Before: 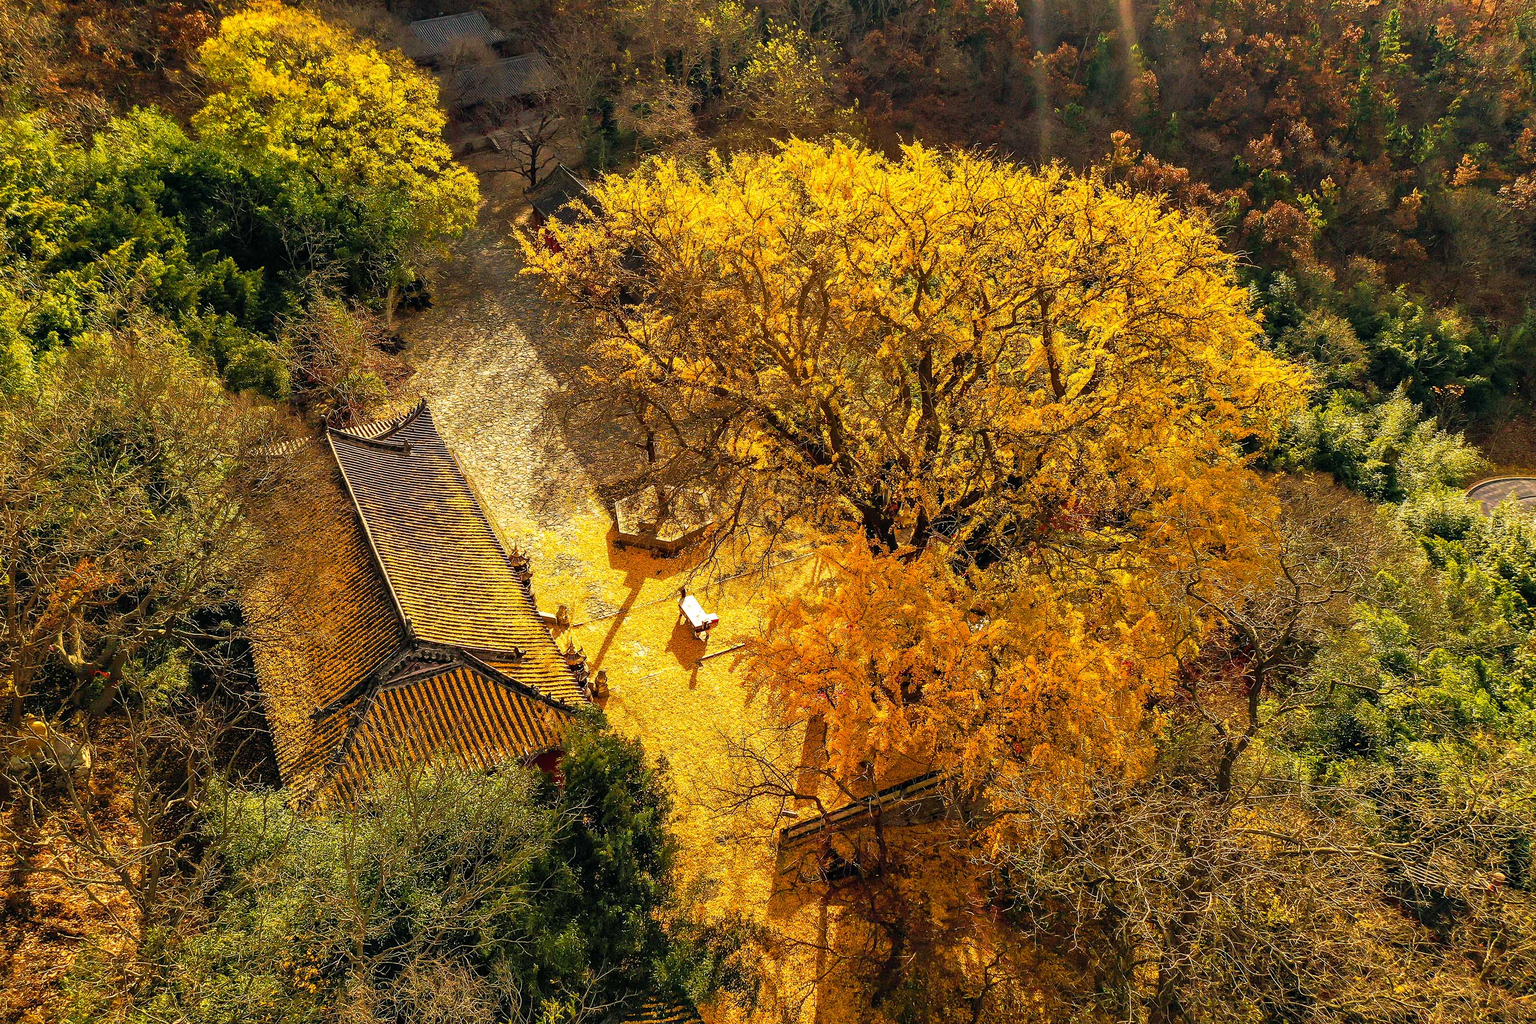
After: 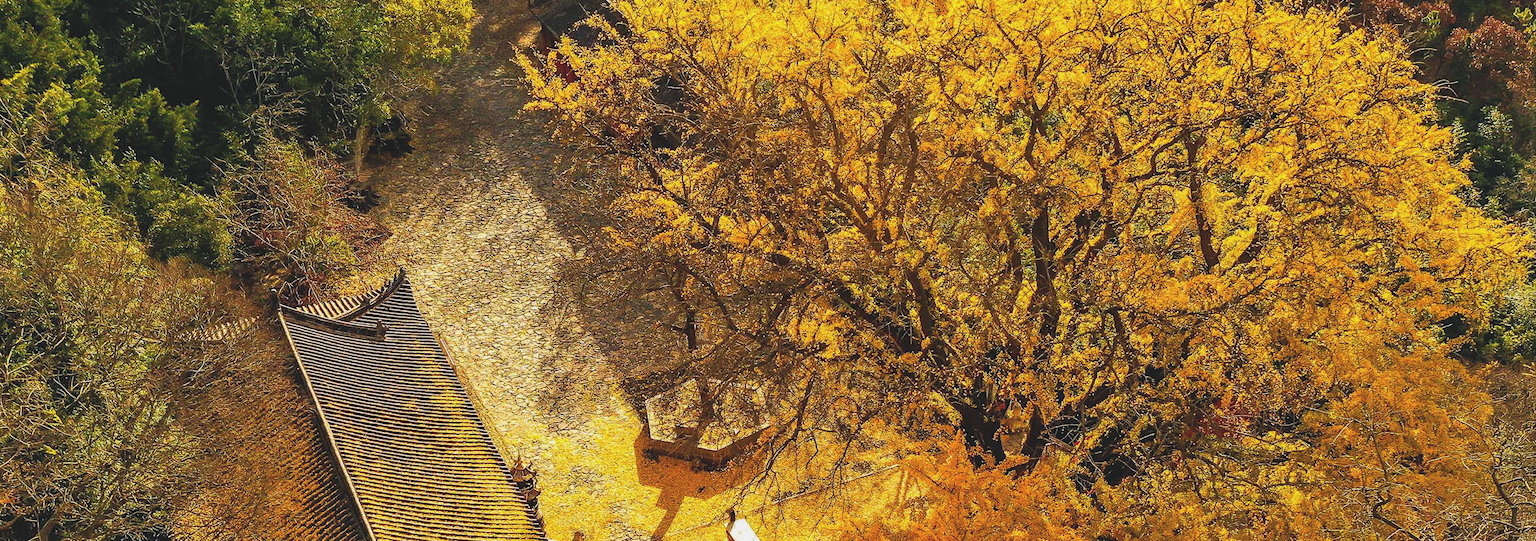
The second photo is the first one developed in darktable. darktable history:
exposure: black level correction -0.014, exposure -0.193 EV, compensate highlight preservation false
crop: left 7.036%, top 18.398%, right 14.379%, bottom 40.043%
